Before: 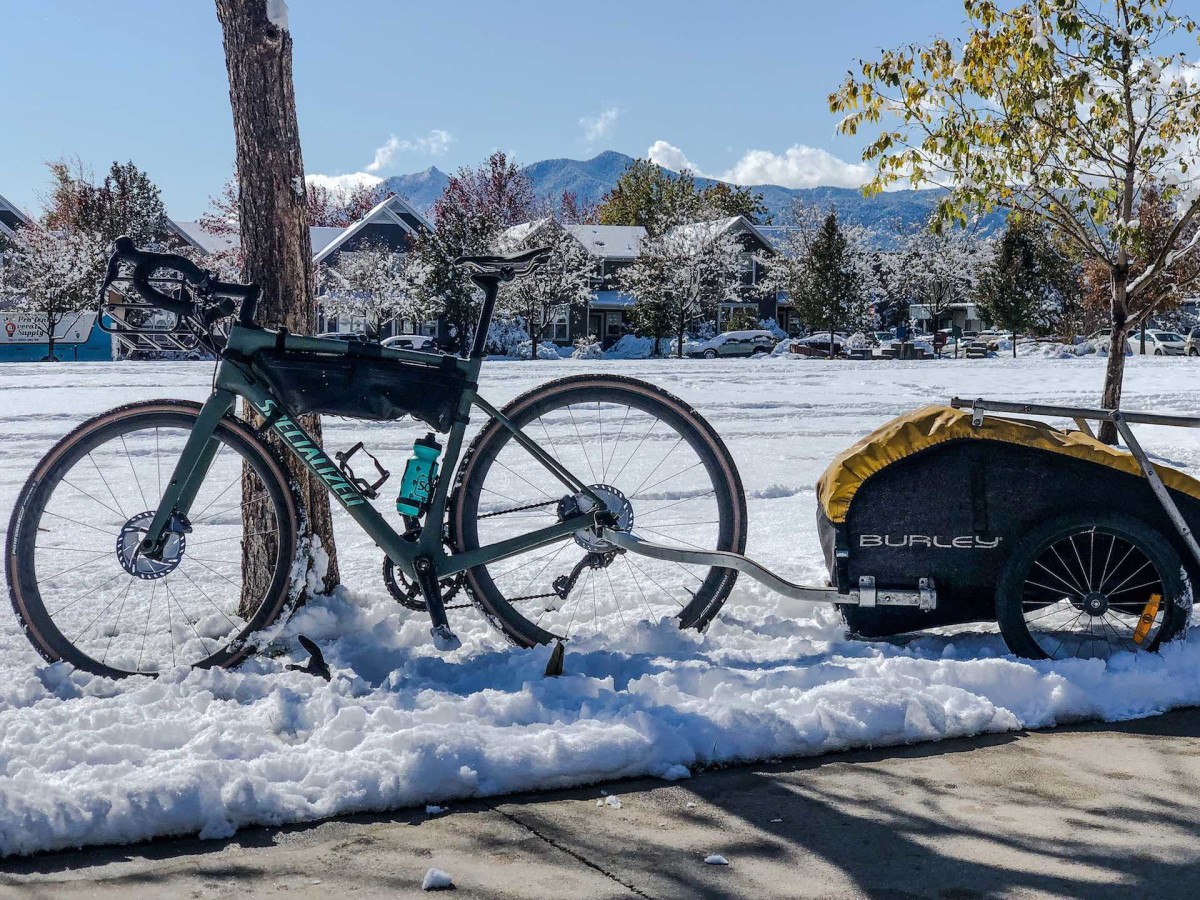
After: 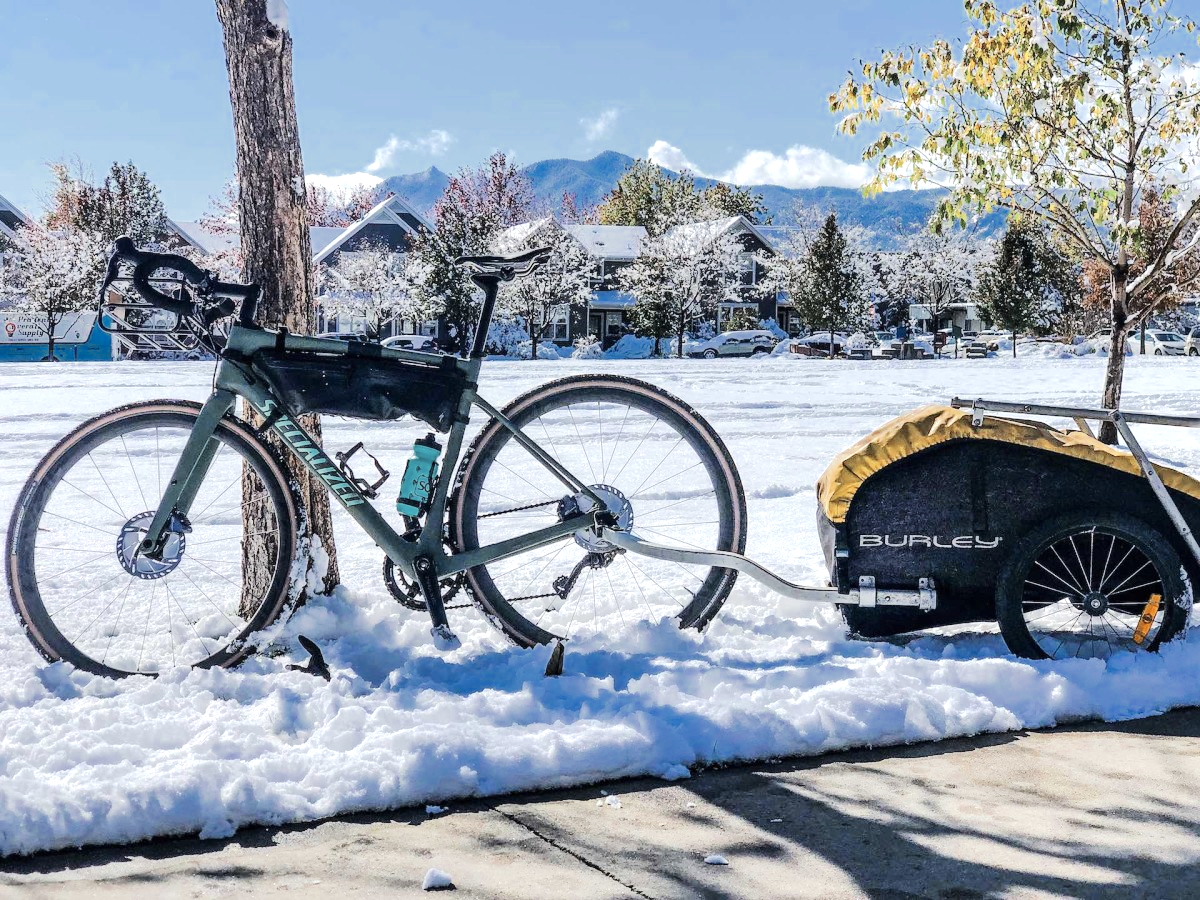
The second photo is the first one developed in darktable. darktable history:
tone equalizer: -7 EV 0.153 EV, -6 EV 0.58 EV, -5 EV 1.11 EV, -4 EV 1.34 EV, -3 EV 1.13 EV, -2 EV 0.6 EV, -1 EV 0.155 EV, edges refinement/feathering 500, mask exposure compensation -1.57 EV, preserve details no
color zones: curves: ch0 [(0, 0.5) (0.125, 0.4) (0.25, 0.5) (0.375, 0.4) (0.5, 0.4) (0.625, 0.35) (0.75, 0.35) (0.875, 0.5)]; ch1 [(0, 0.35) (0.125, 0.45) (0.25, 0.35) (0.375, 0.35) (0.5, 0.35) (0.625, 0.35) (0.75, 0.45) (0.875, 0.35)]; ch2 [(0, 0.6) (0.125, 0.5) (0.25, 0.5) (0.375, 0.6) (0.5, 0.6) (0.625, 0.5) (0.75, 0.5) (0.875, 0.5)]
exposure: exposure 0.459 EV, compensate highlight preservation false
